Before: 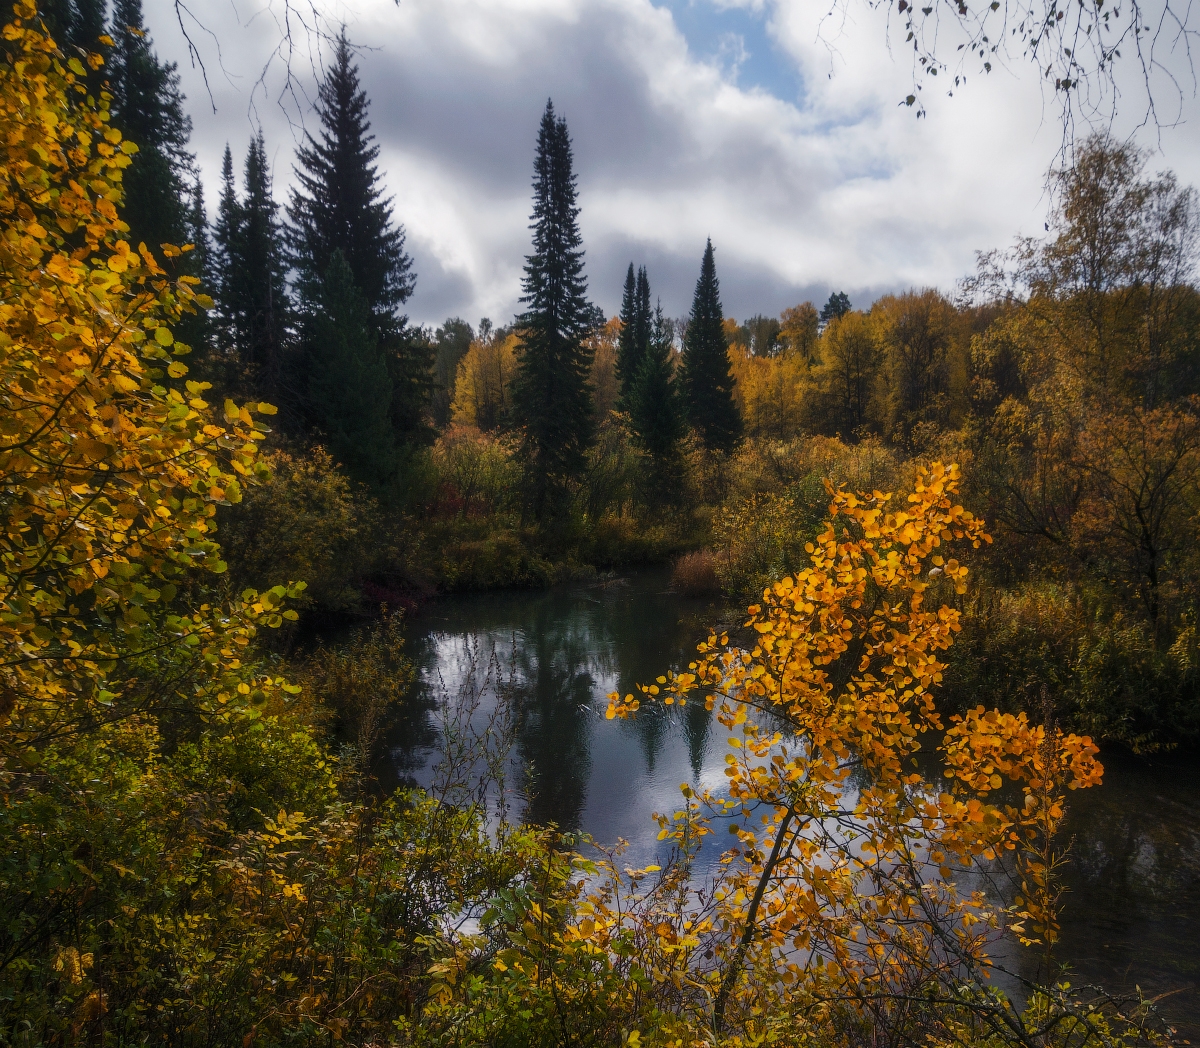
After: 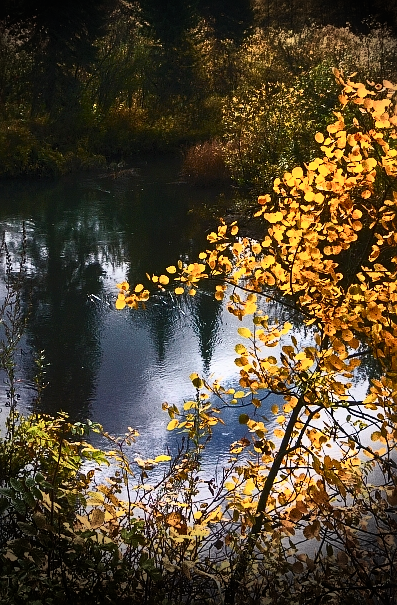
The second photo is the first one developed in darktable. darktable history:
vignetting: fall-off start 76.42%, fall-off radius 27.36%, brightness -0.872, center (0.037, -0.09), width/height ratio 0.971
crop: left 40.878%, top 39.176%, right 25.993%, bottom 3.081%
sharpen: on, module defaults
contrast brightness saturation: contrast 0.62, brightness 0.34, saturation 0.14
tone curve: color space Lab, linked channels, preserve colors none
